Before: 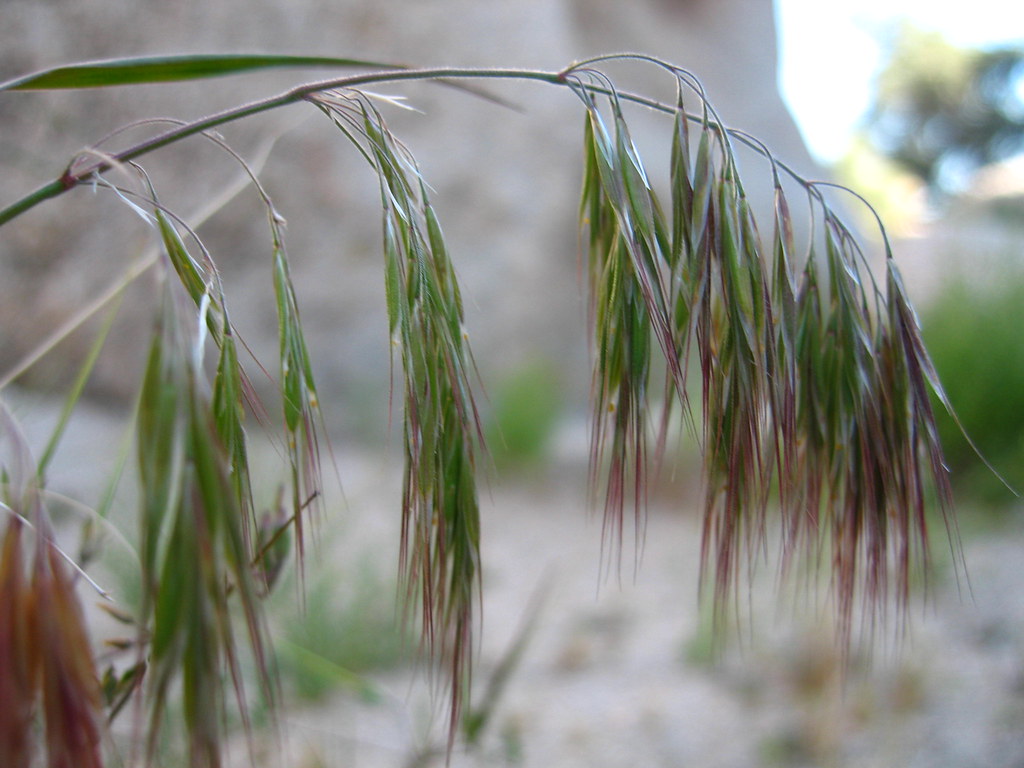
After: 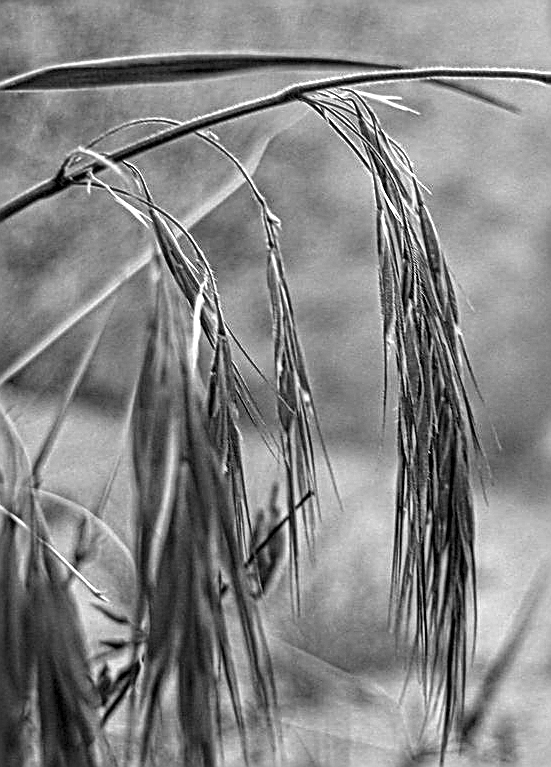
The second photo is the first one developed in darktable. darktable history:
monochrome: a -6.99, b 35.61, size 1.4
contrast equalizer: octaves 7, y [[0.6 ×6], [0.55 ×6], [0 ×6], [0 ×6], [0 ×6]]
sharpen: on, module defaults
local contrast: mode bilateral grid, contrast 20, coarseness 3, detail 300%, midtone range 0.2
crop: left 0.587%, right 45.588%, bottom 0.086%
